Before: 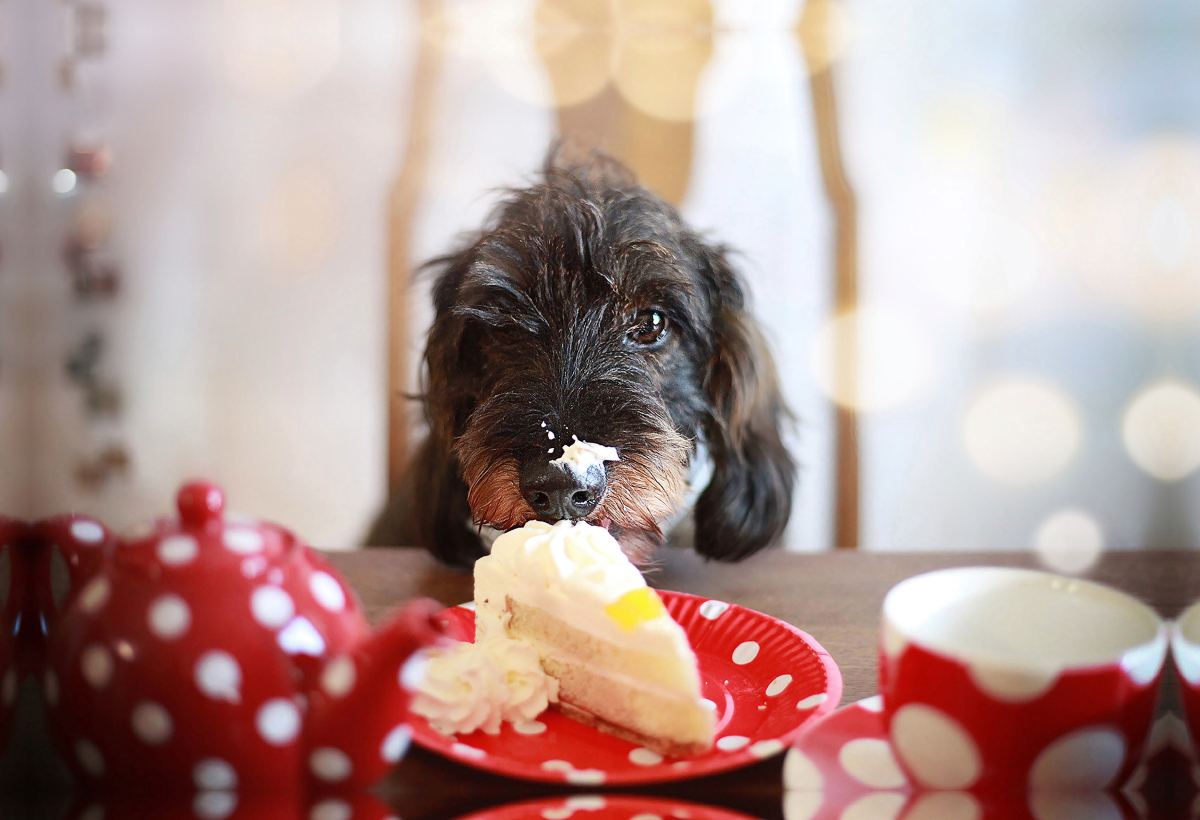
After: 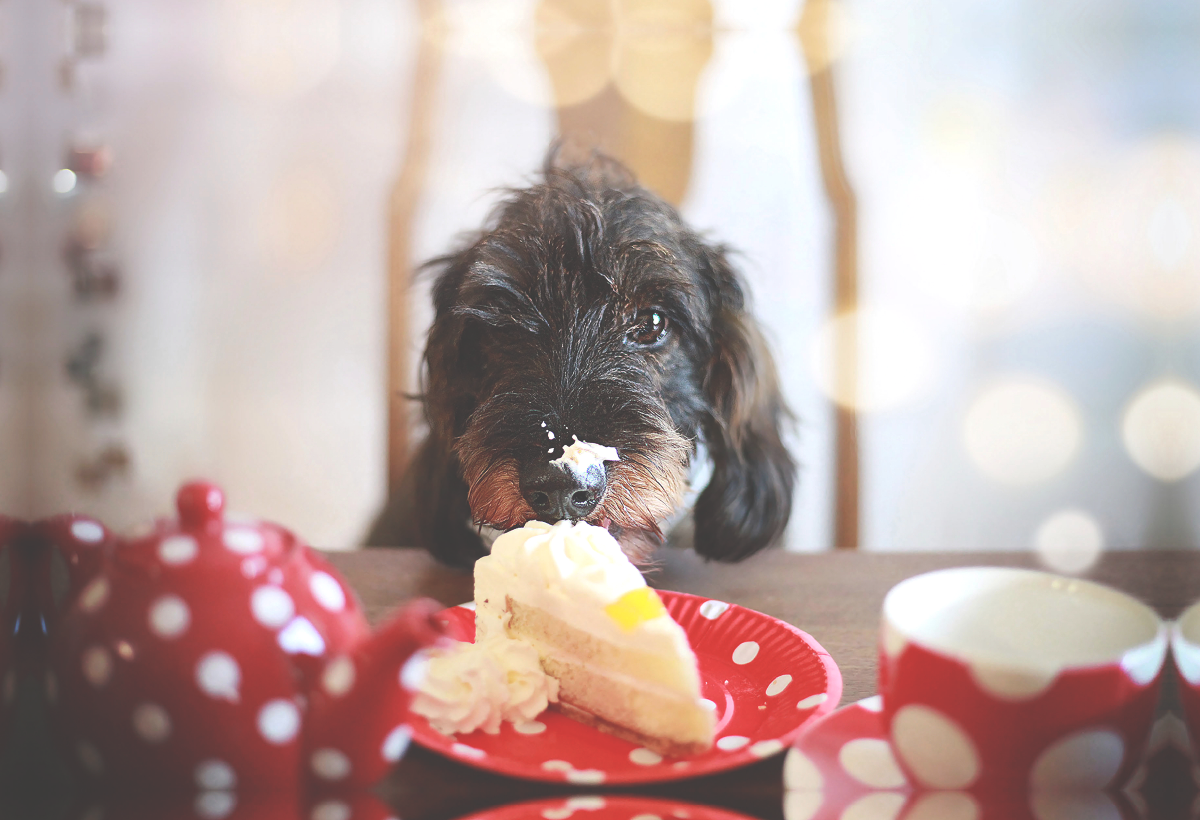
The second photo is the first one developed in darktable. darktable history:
exposure: black level correction -0.041, exposure 0.065 EV, compensate highlight preservation false
